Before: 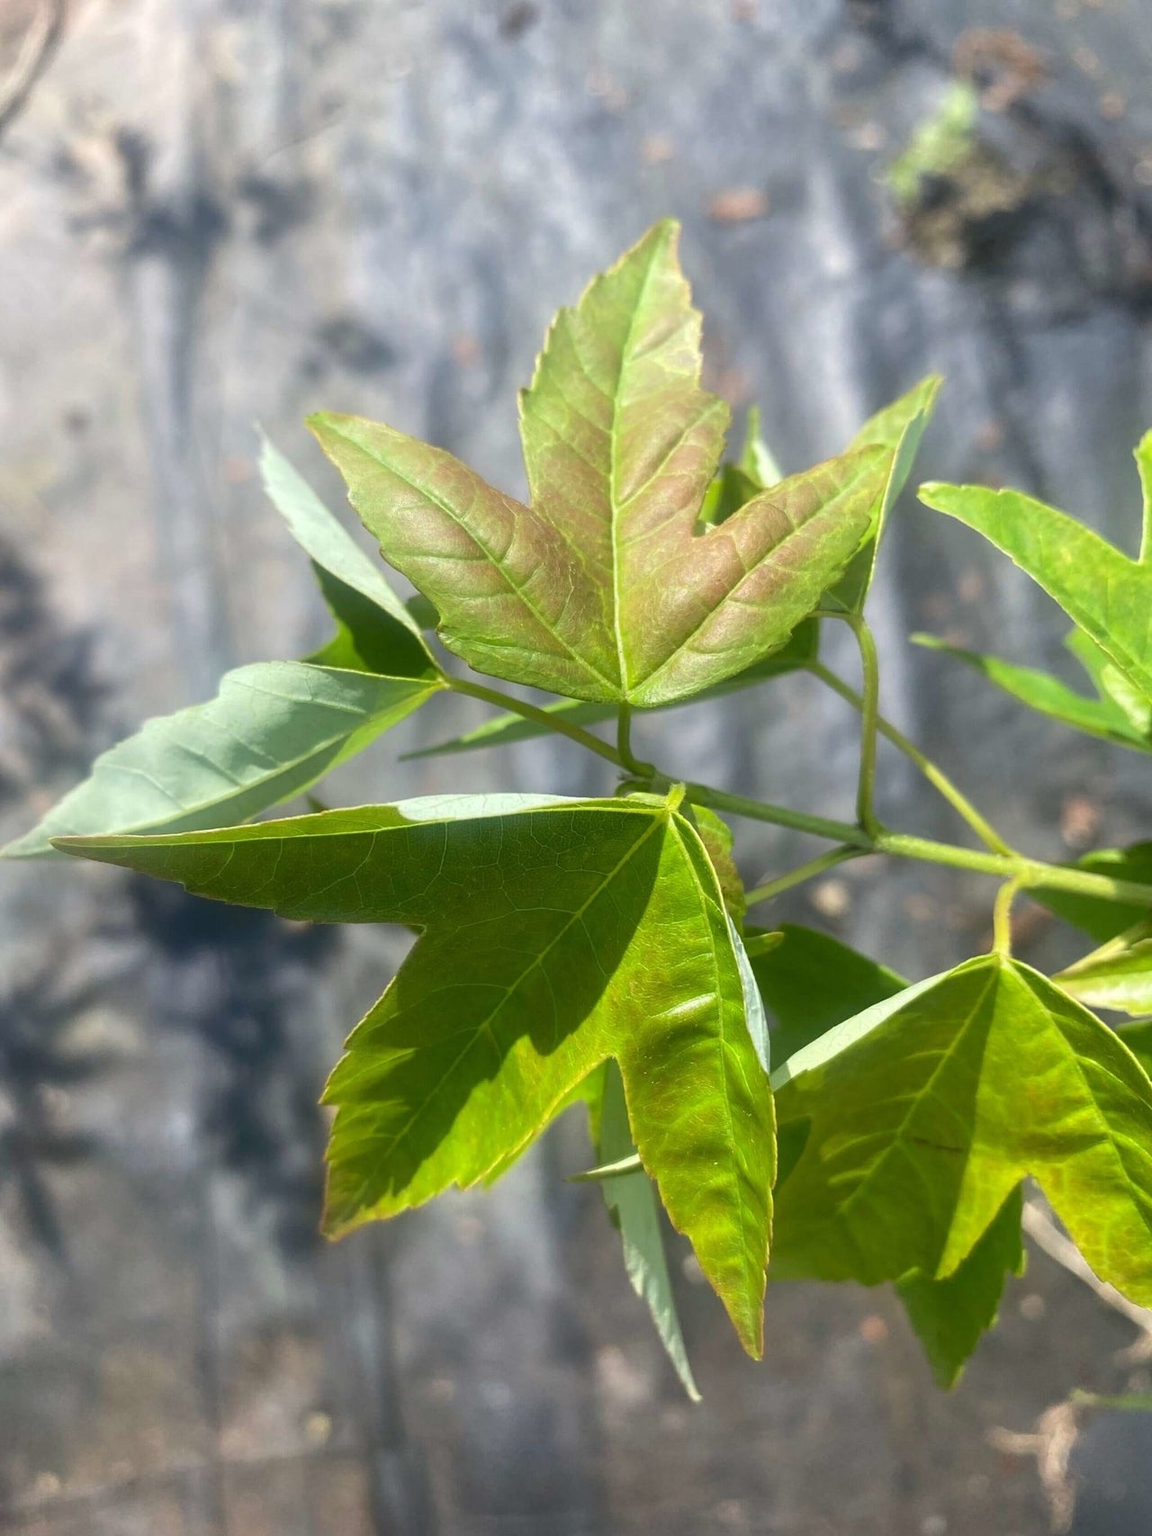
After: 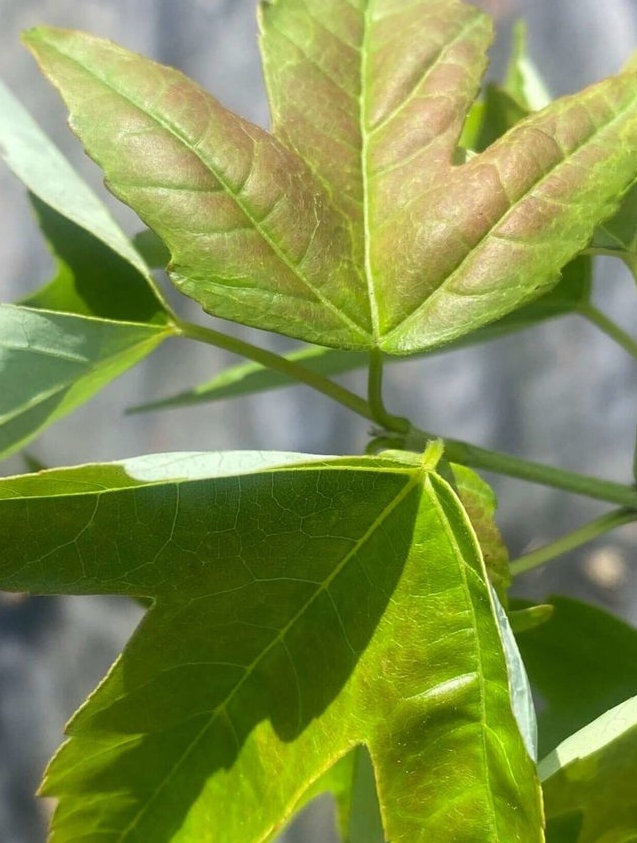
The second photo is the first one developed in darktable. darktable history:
crop: left 24.849%, top 25.261%, right 25.311%, bottom 25.314%
